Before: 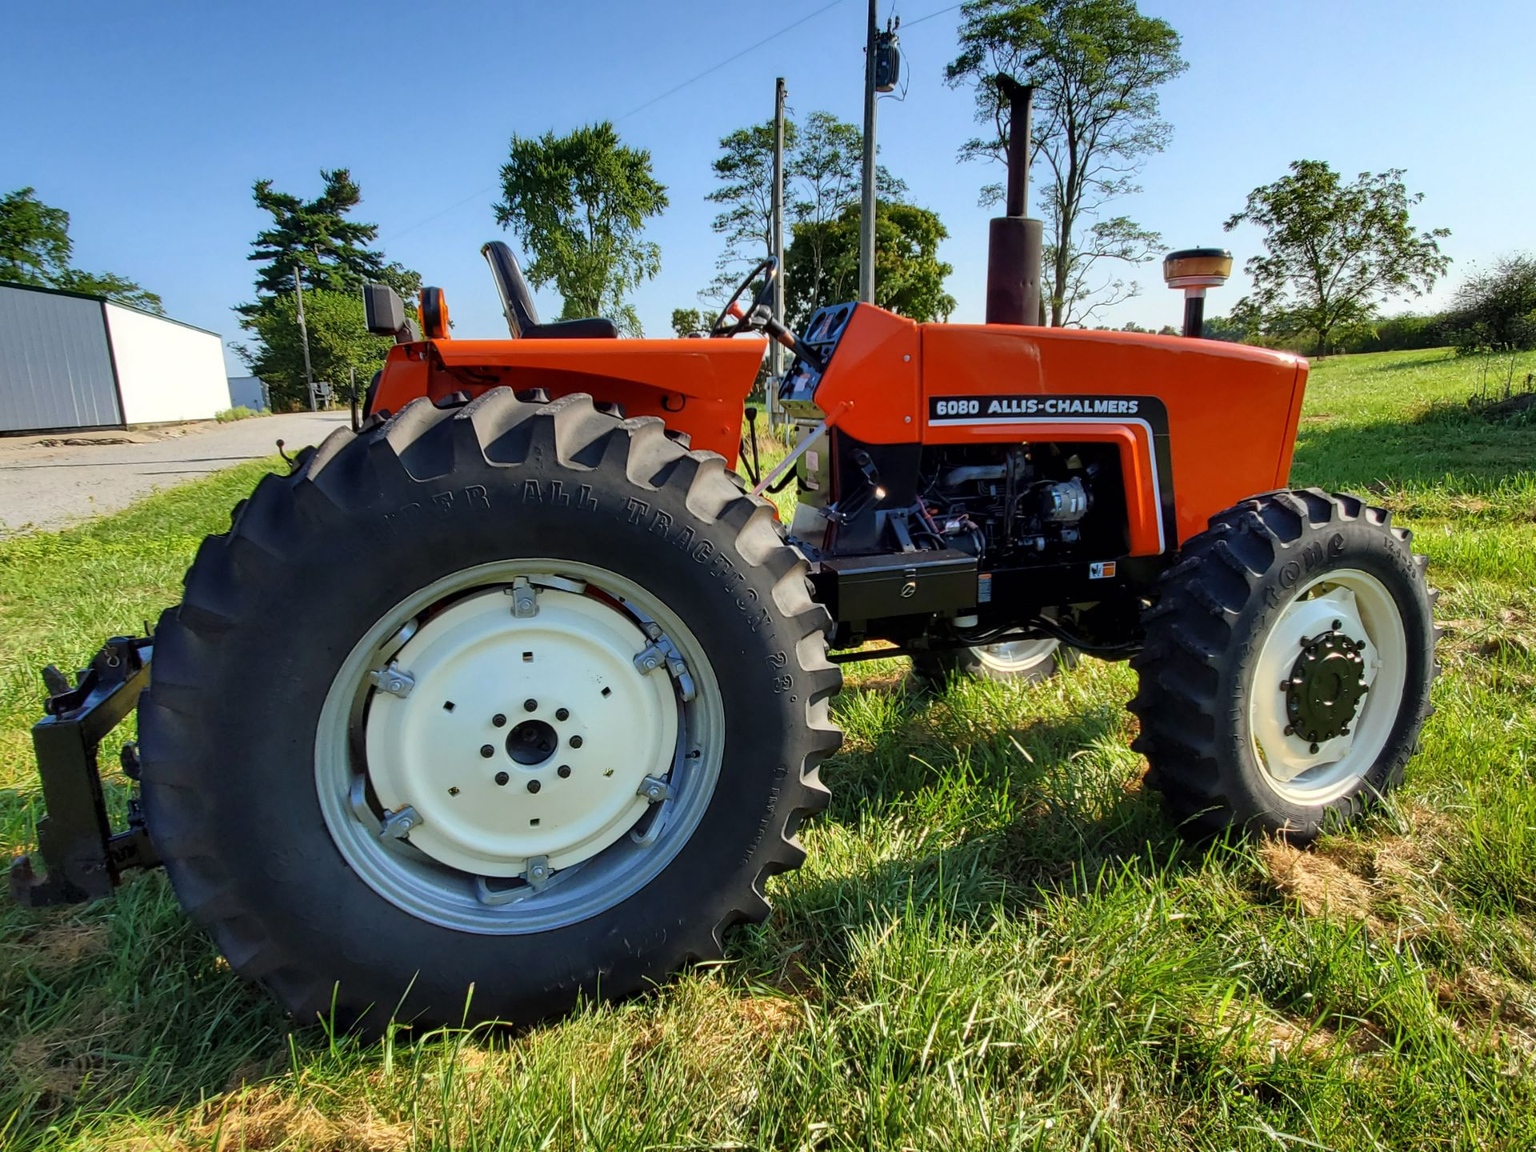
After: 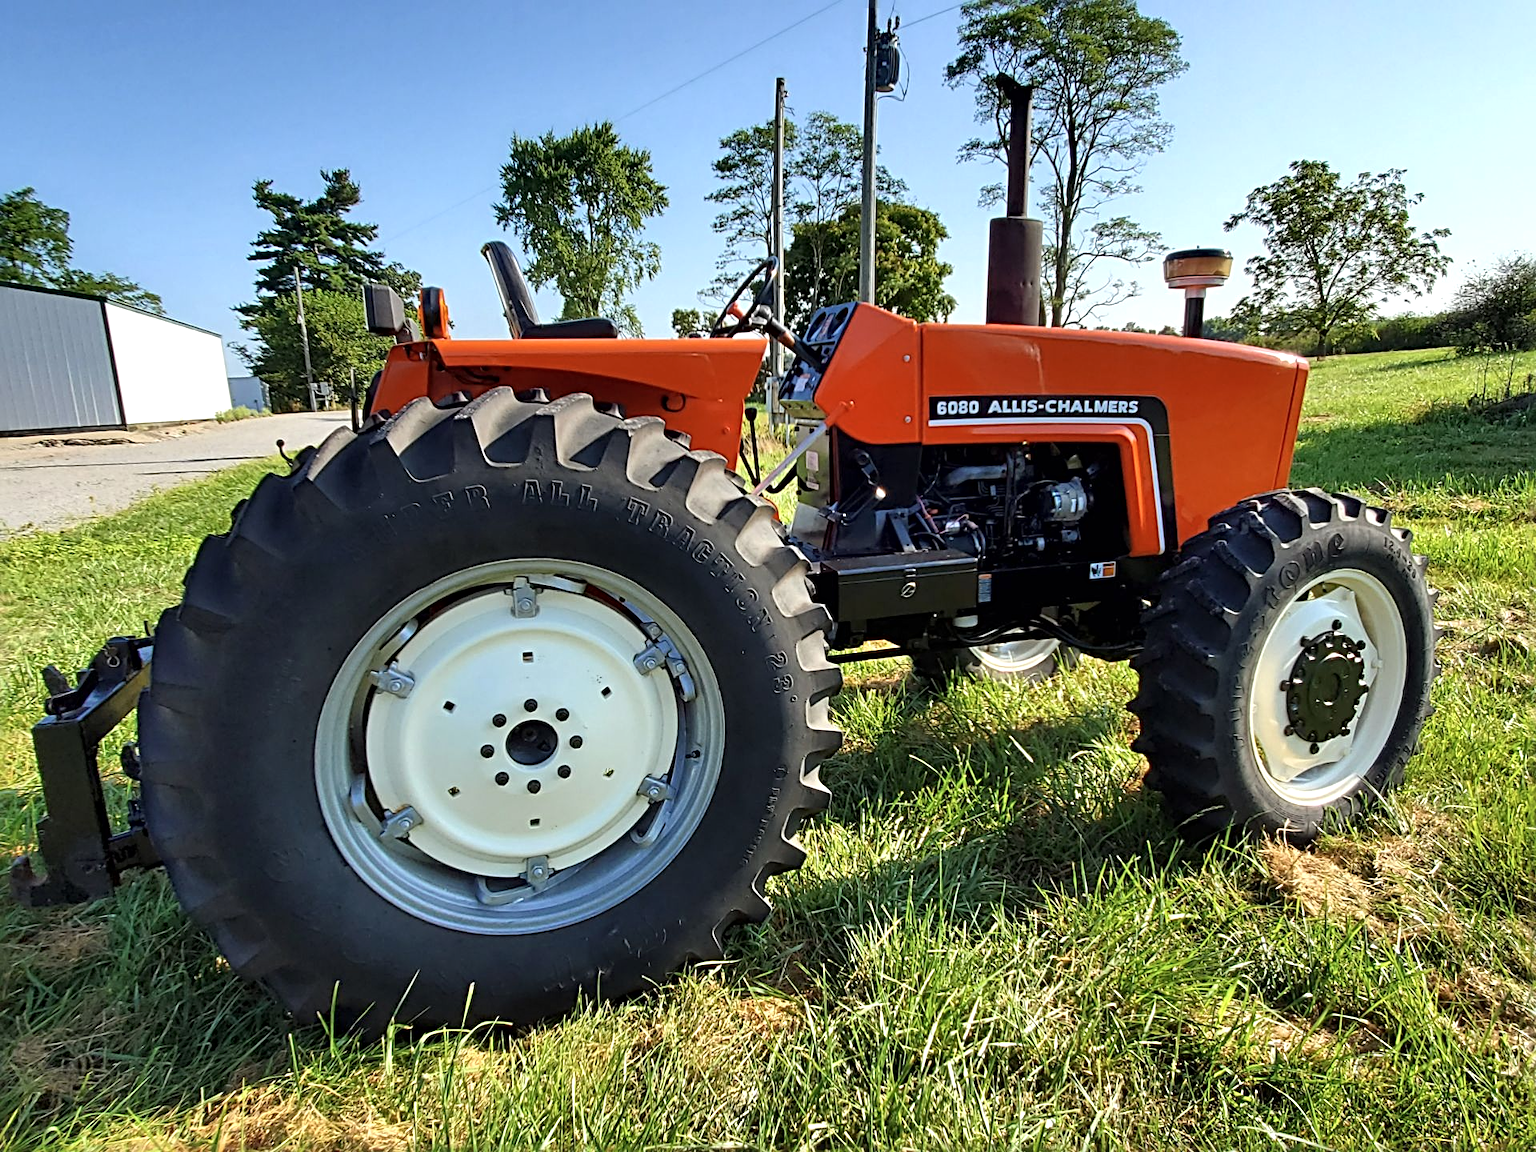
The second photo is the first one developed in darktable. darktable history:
contrast brightness saturation: saturation -0.103
exposure: exposure 0.298 EV, compensate exposure bias true, compensate highlight preservation false
sharpen: radius 3.951
